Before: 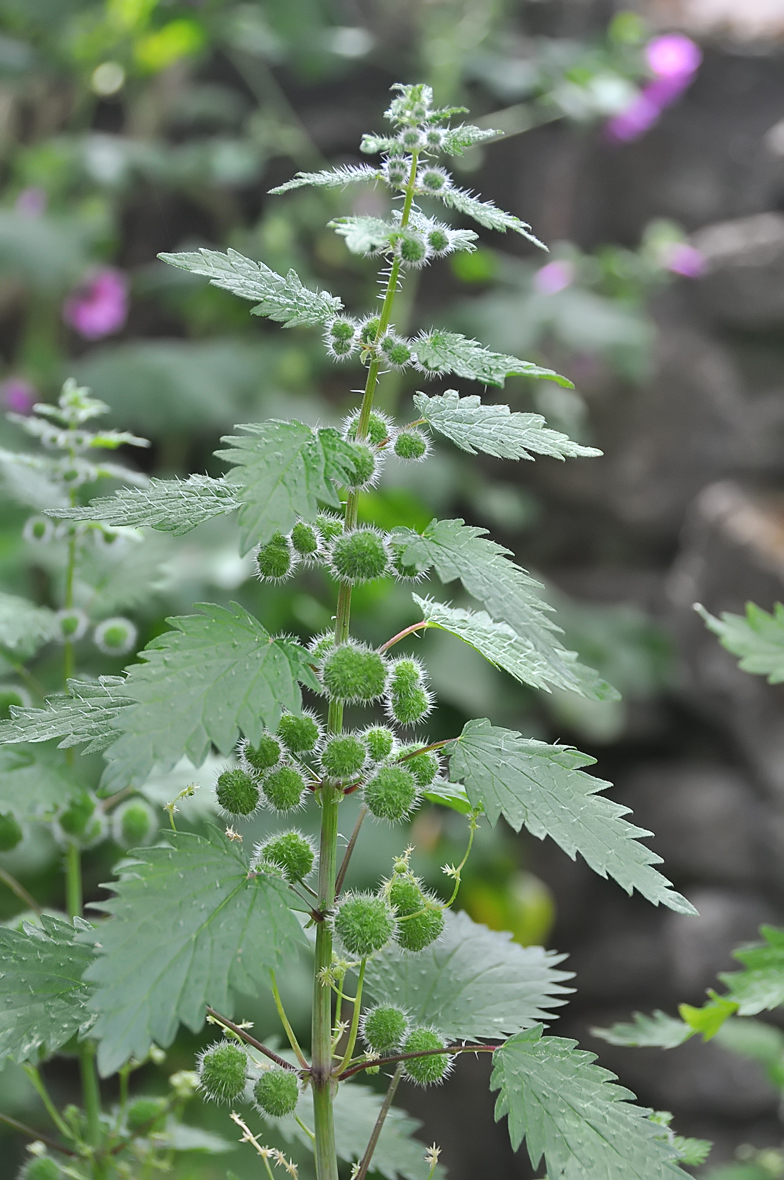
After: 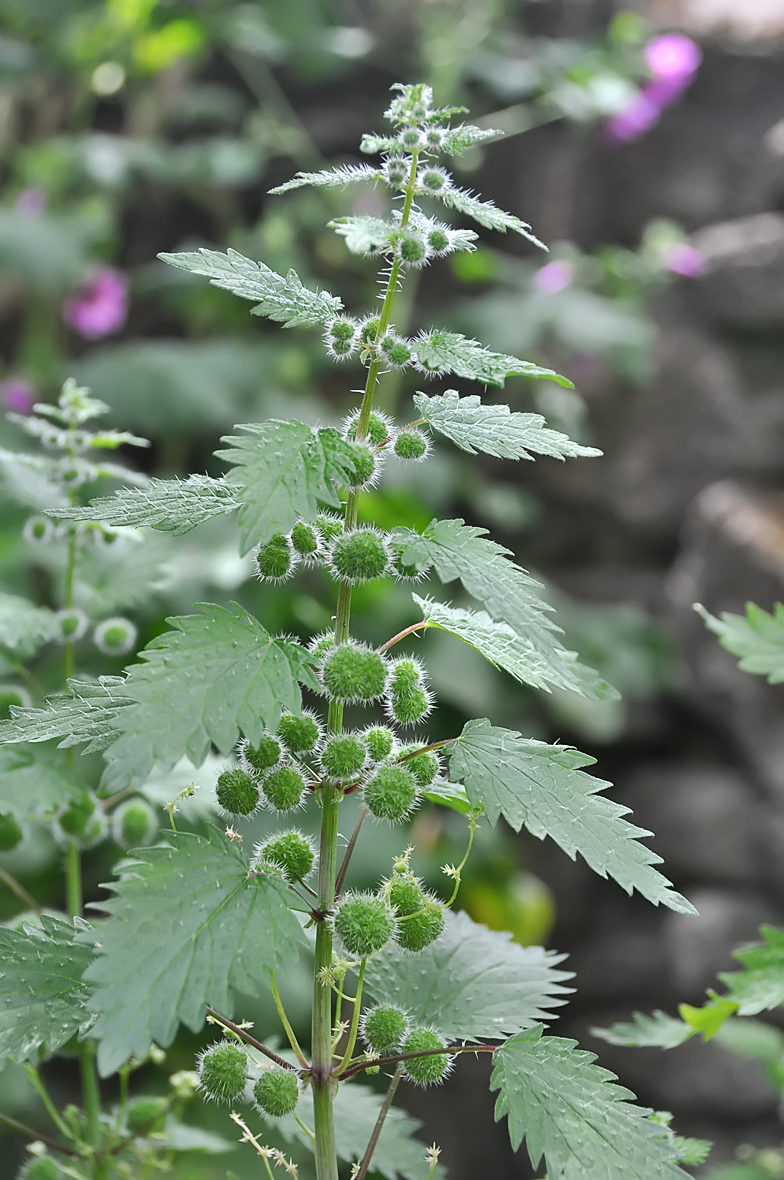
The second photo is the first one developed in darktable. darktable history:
local contrast: mode bilateral grid, contrast 19, coarseness 51, detail 128%, midtone range 0.2
